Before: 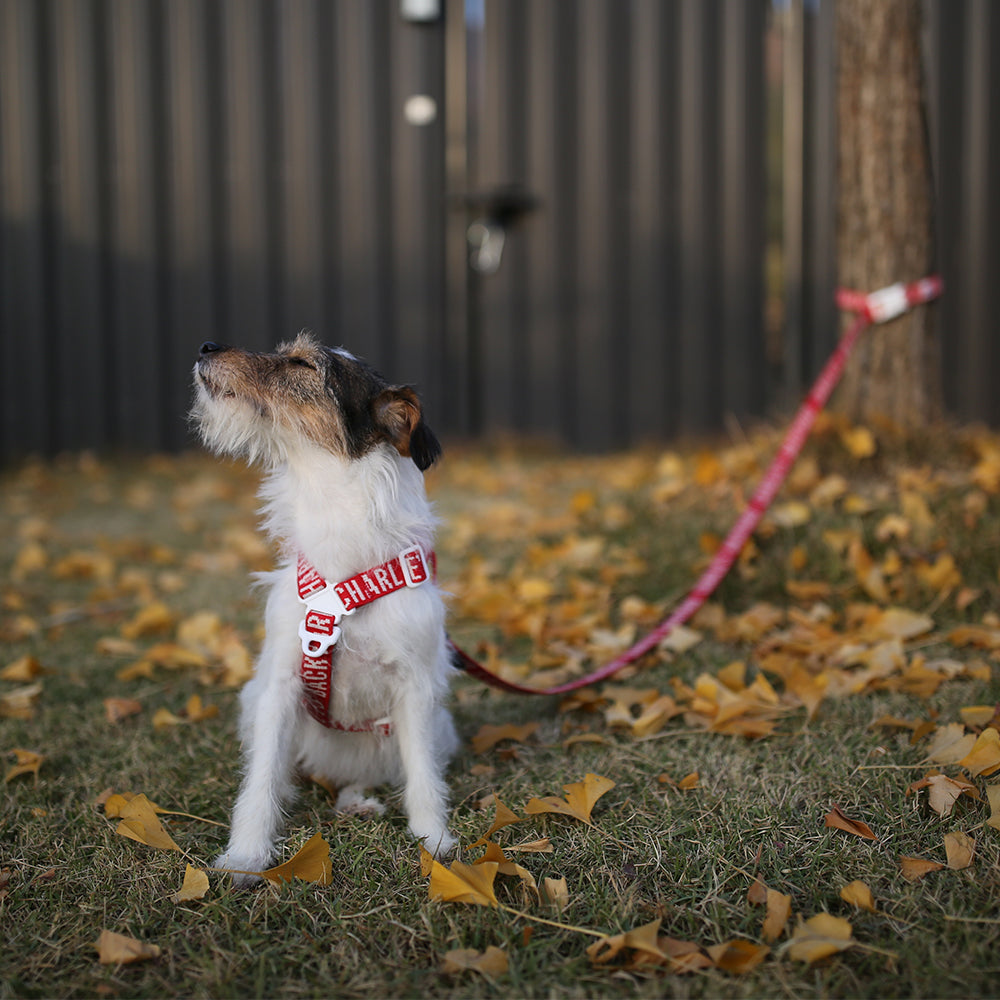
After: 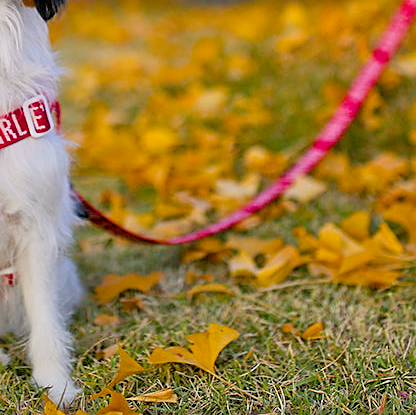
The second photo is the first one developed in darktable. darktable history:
color balance rgb: highlights gain › chroma 1.08%, highlights gain › hue 68.28°, global offset › luminance -0.843%, perceptual saturation grading › global saturation 36.07%, perceptual saturation grading › shadows 35.779%, global vibrance 20%
filmic rgb: black relative exposure -8.01 EV, white relative exposure 4.05 EV, hardness 4.1, color science v6 (2022)
exposure: exposure 0.55 EV, compensate highlight preservation false
sharpen: on, module defaults
tone equalizer: -7 EV 0.141 EV, -6 EV 0.573 EV, -5 EV 1.15 EV, -4 EV 1.34 EV, -3 EV 1.13 EV, -2 EV 0.6 EV, -1 EV 0.166 EV
crop: left 37.677%, top 45.024%, right 20.664%, bottom 13.413%
